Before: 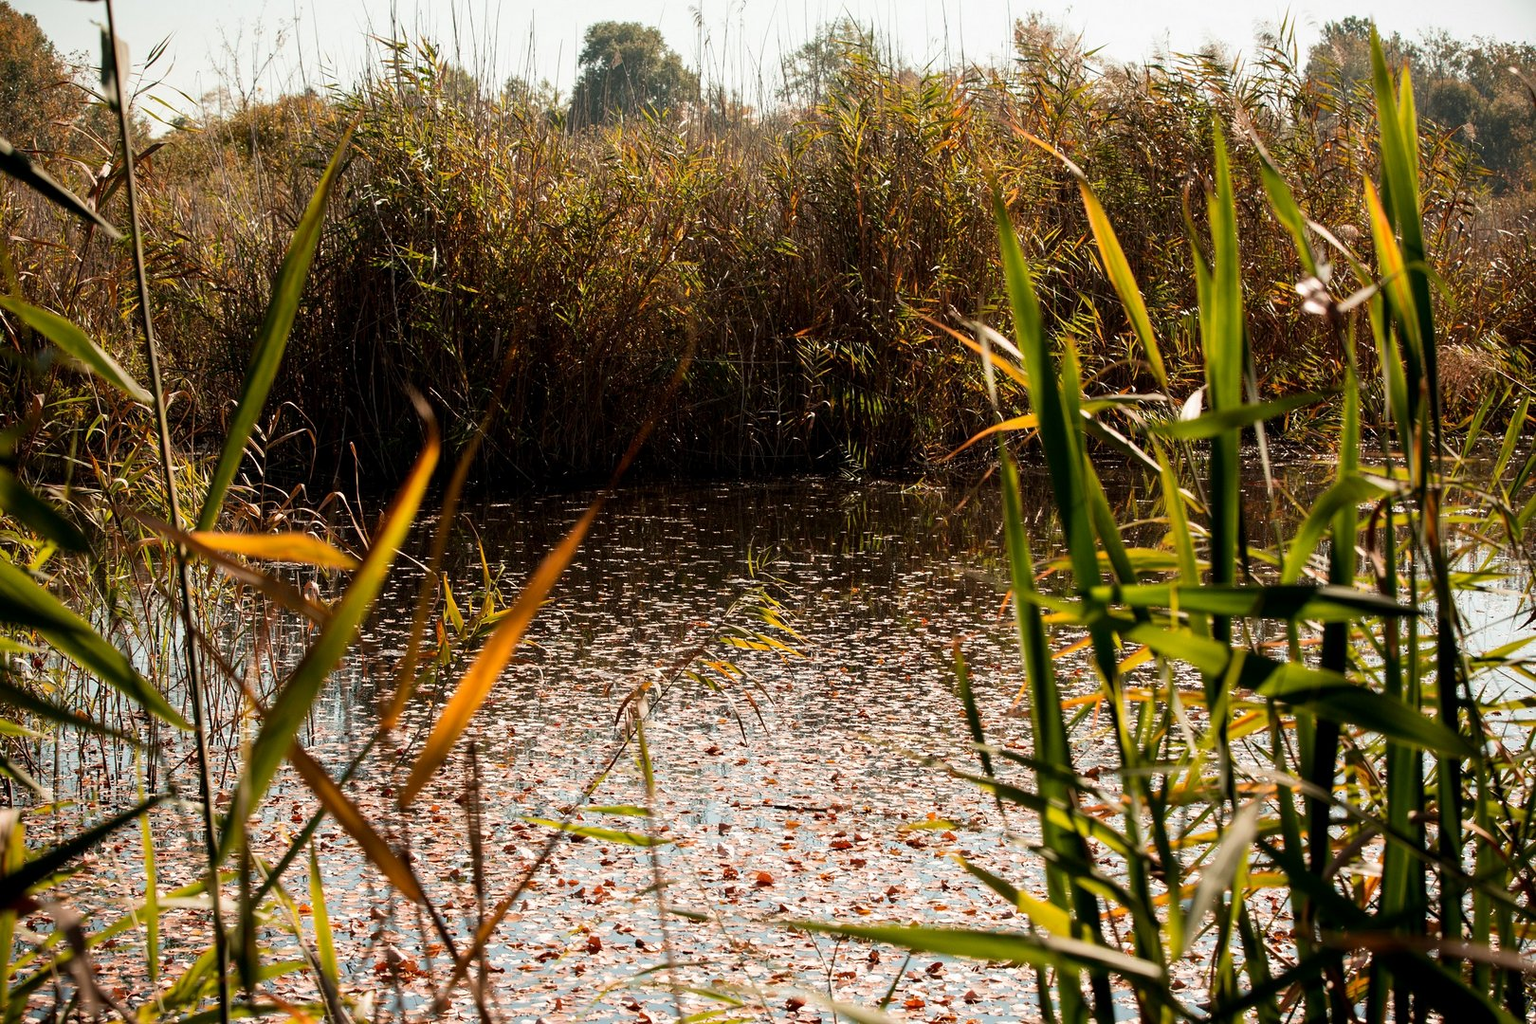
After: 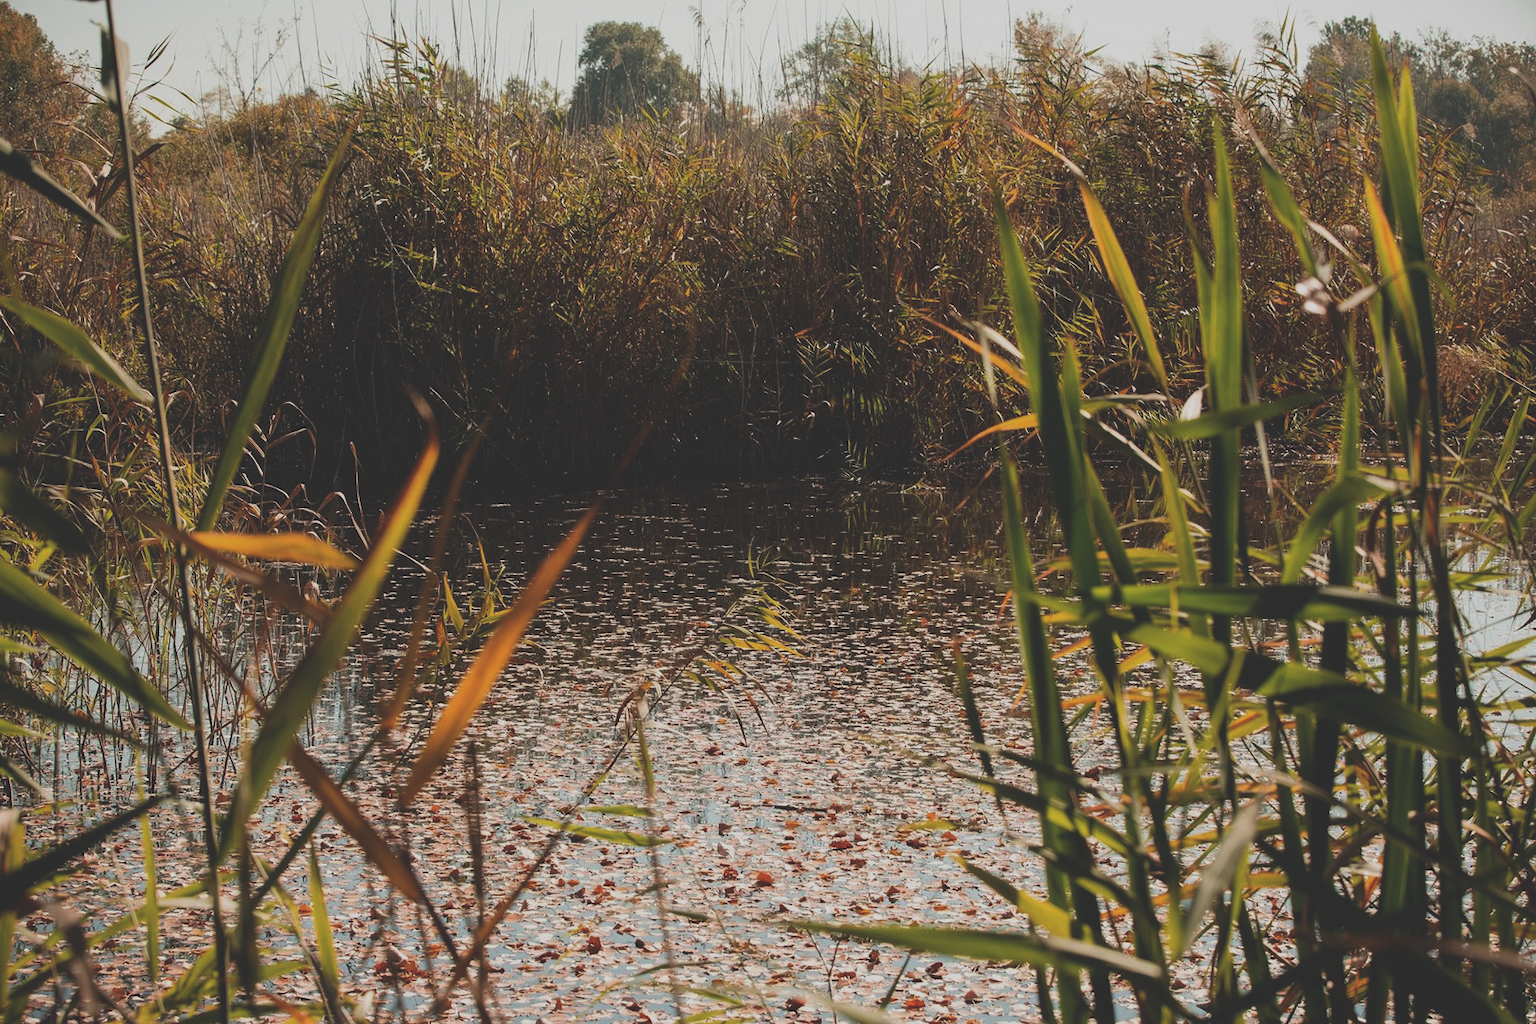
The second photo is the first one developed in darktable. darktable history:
exposure: black level correction -0.04, exposure 0.059 EV, compensate exposure bias true, compensate highlight preservation false
